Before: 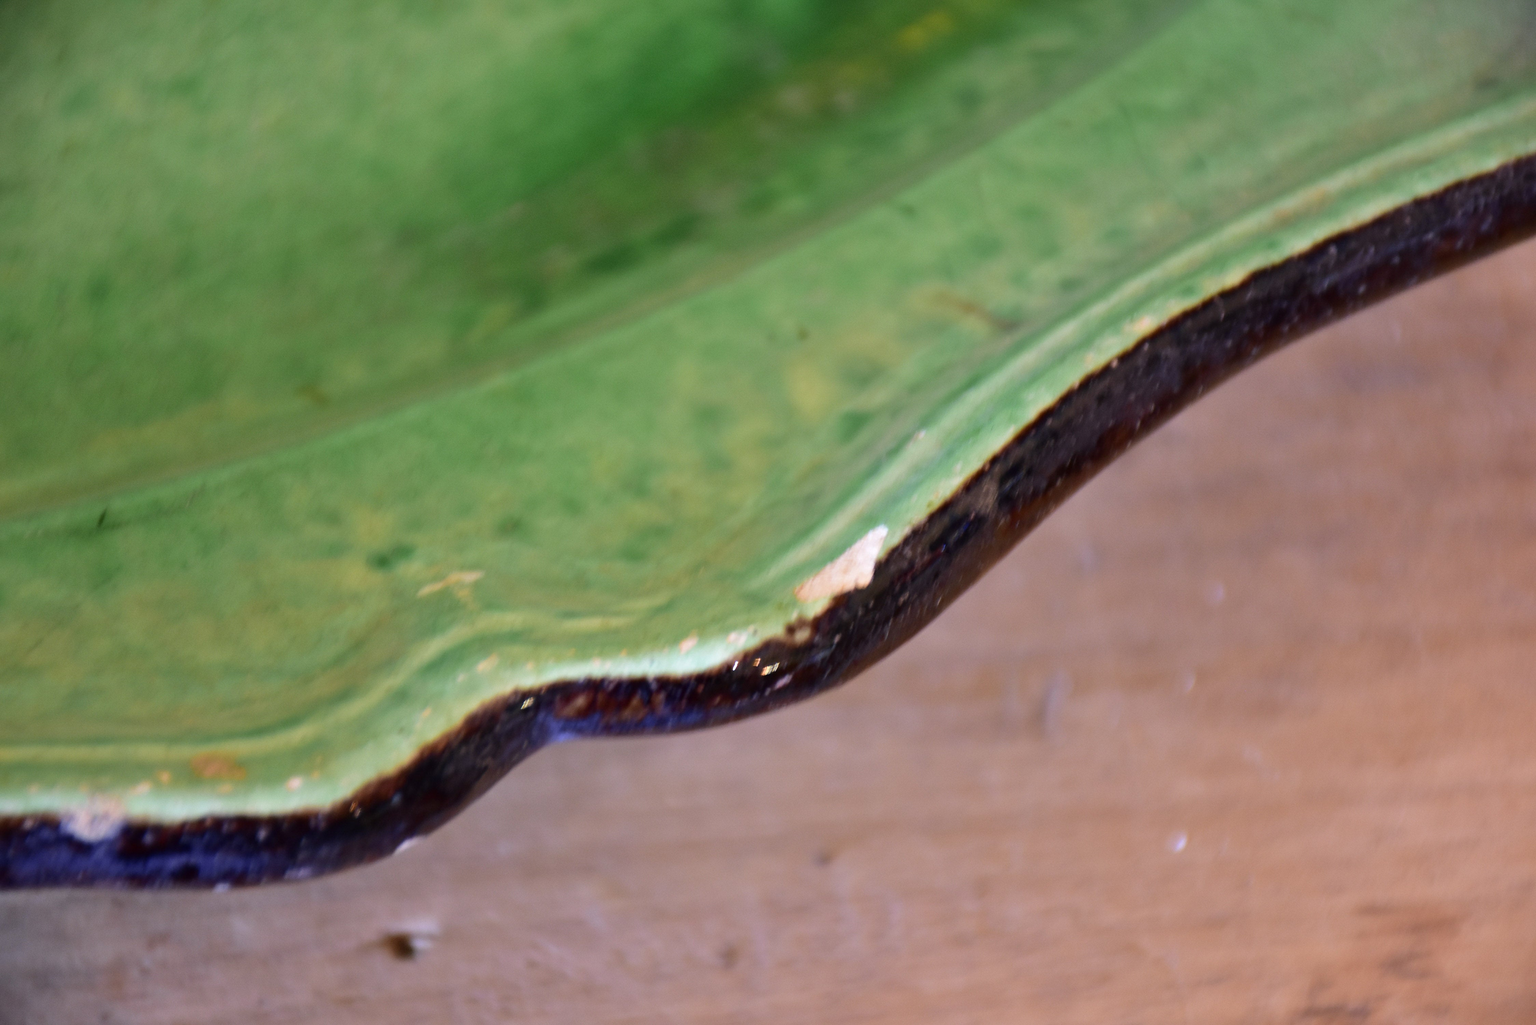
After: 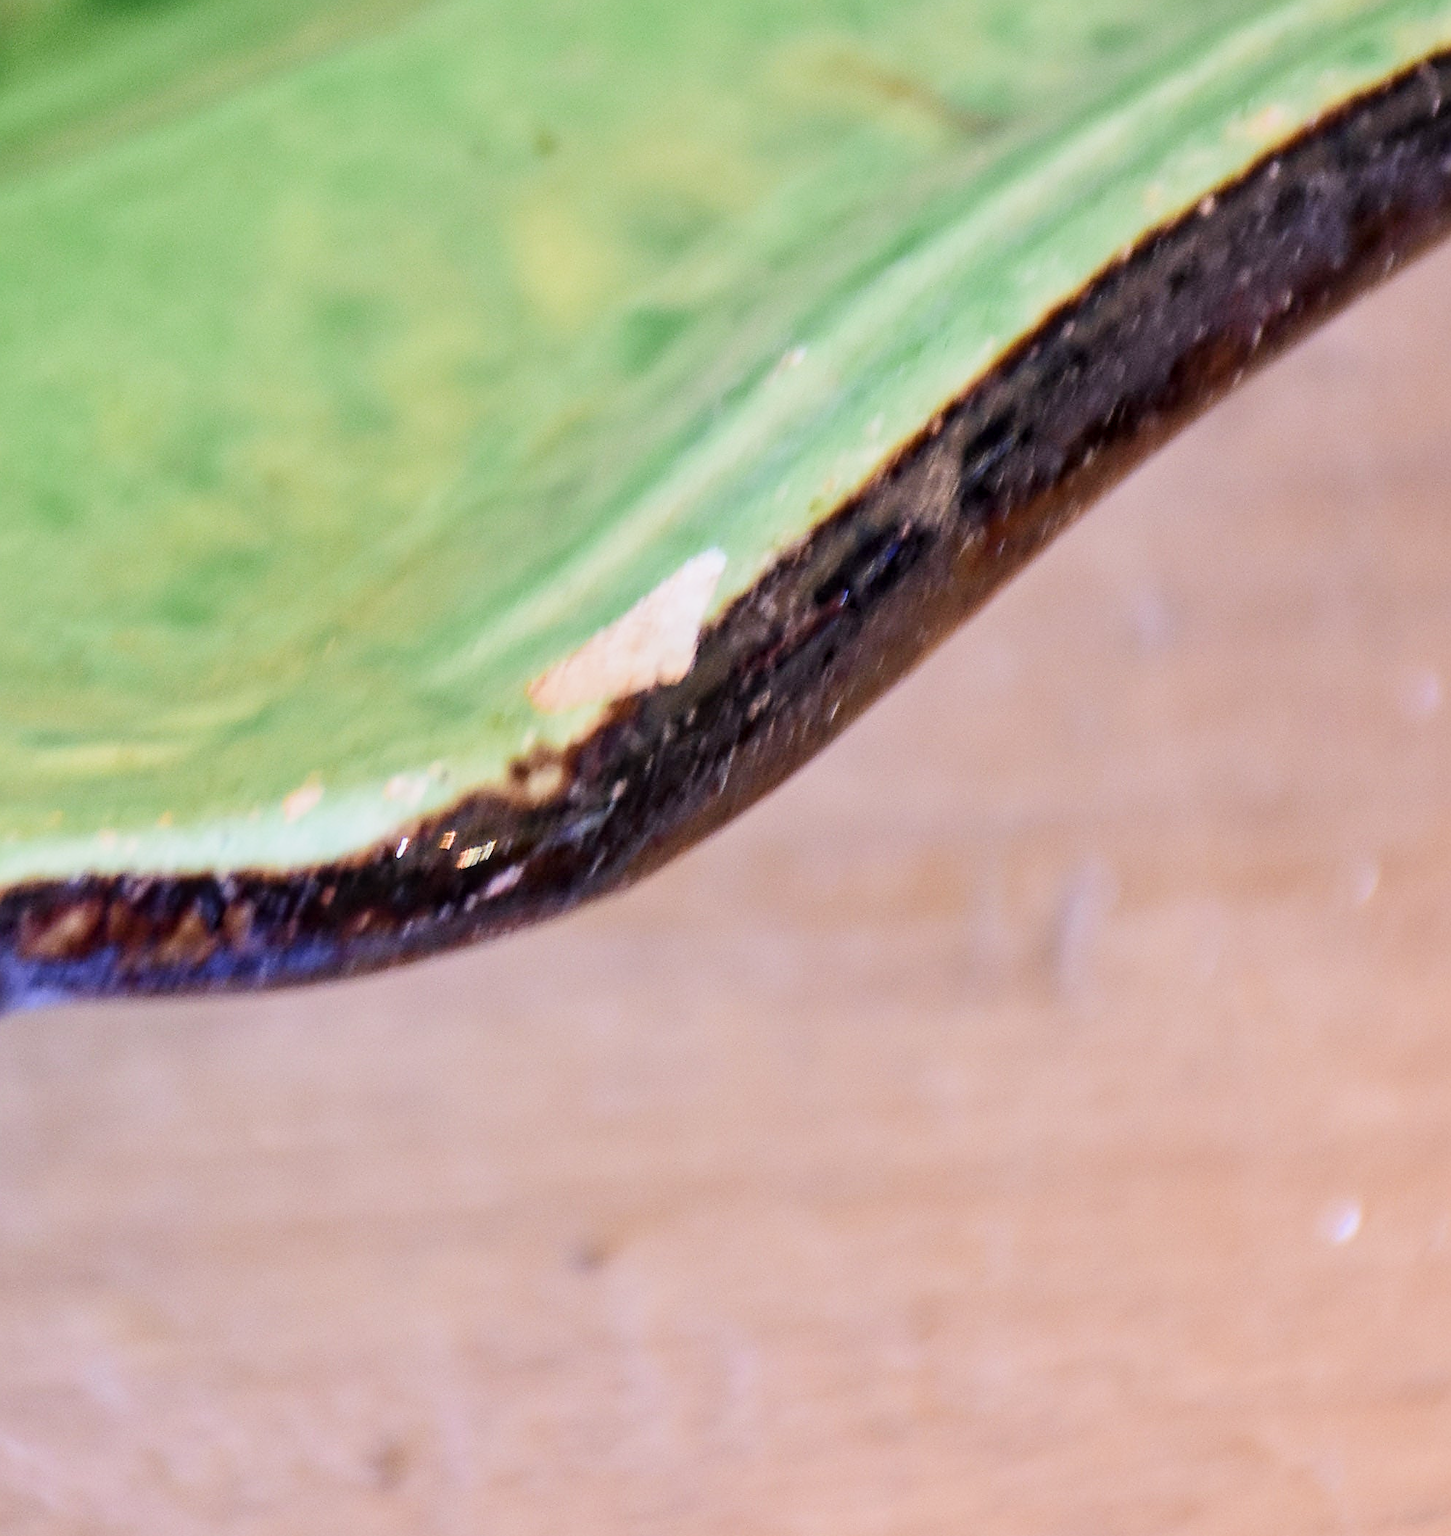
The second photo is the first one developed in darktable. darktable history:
exposure: black level correction 0, exposure 1.2 EV, compensate highlight preservation false
crop: left 35.559%, top 26.009%, right 19.913%, bottom 3.364%
local contrast: on, module defaults
filmic rgb: black relative exposure -7.65 EV, white relative exposure 4.56 EV, hardness 3.61
sharpen: on, module defaults
